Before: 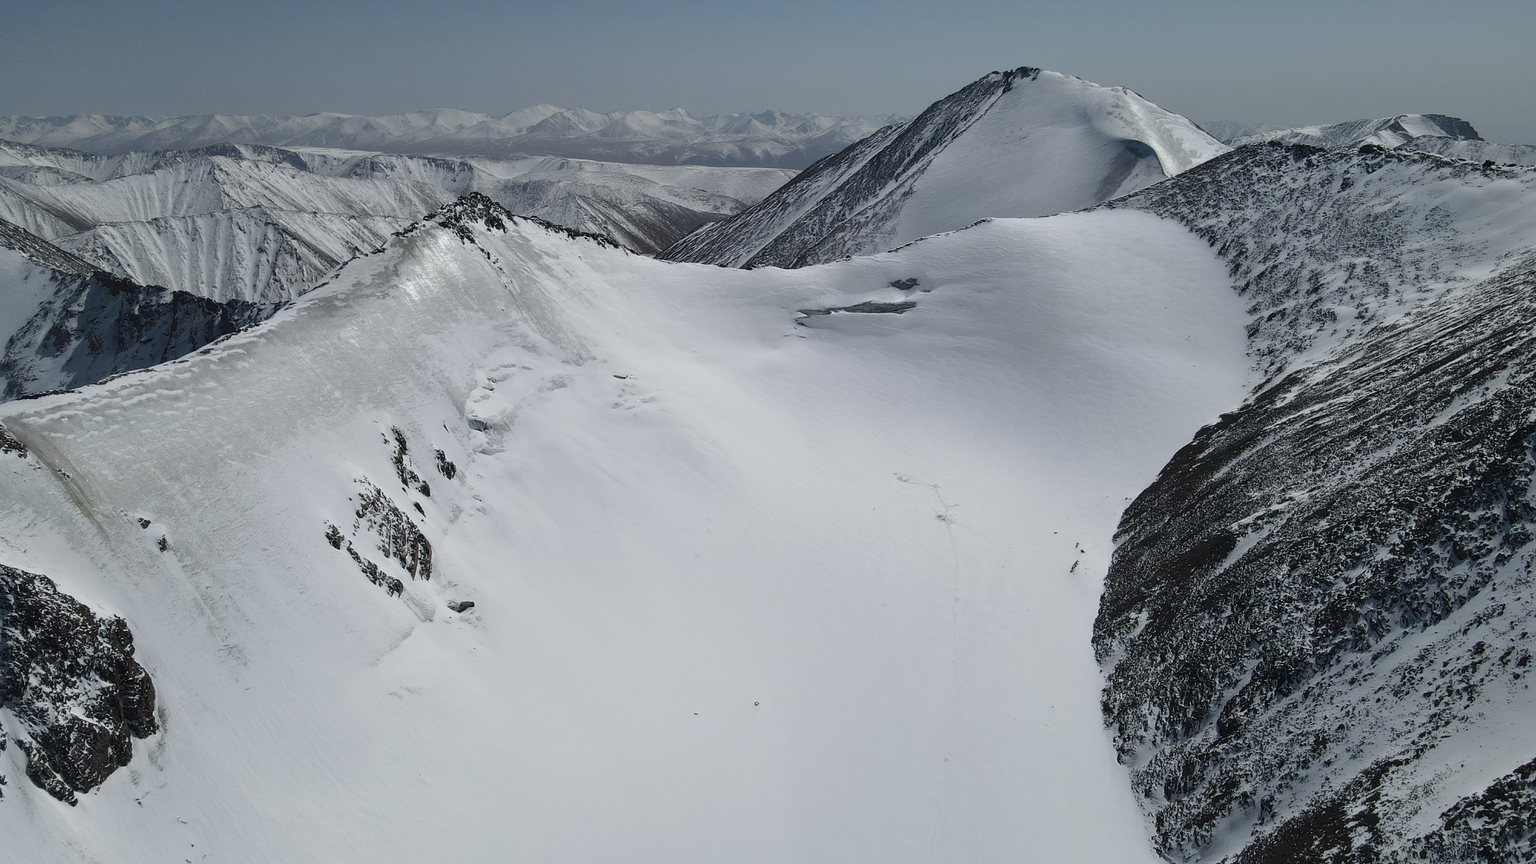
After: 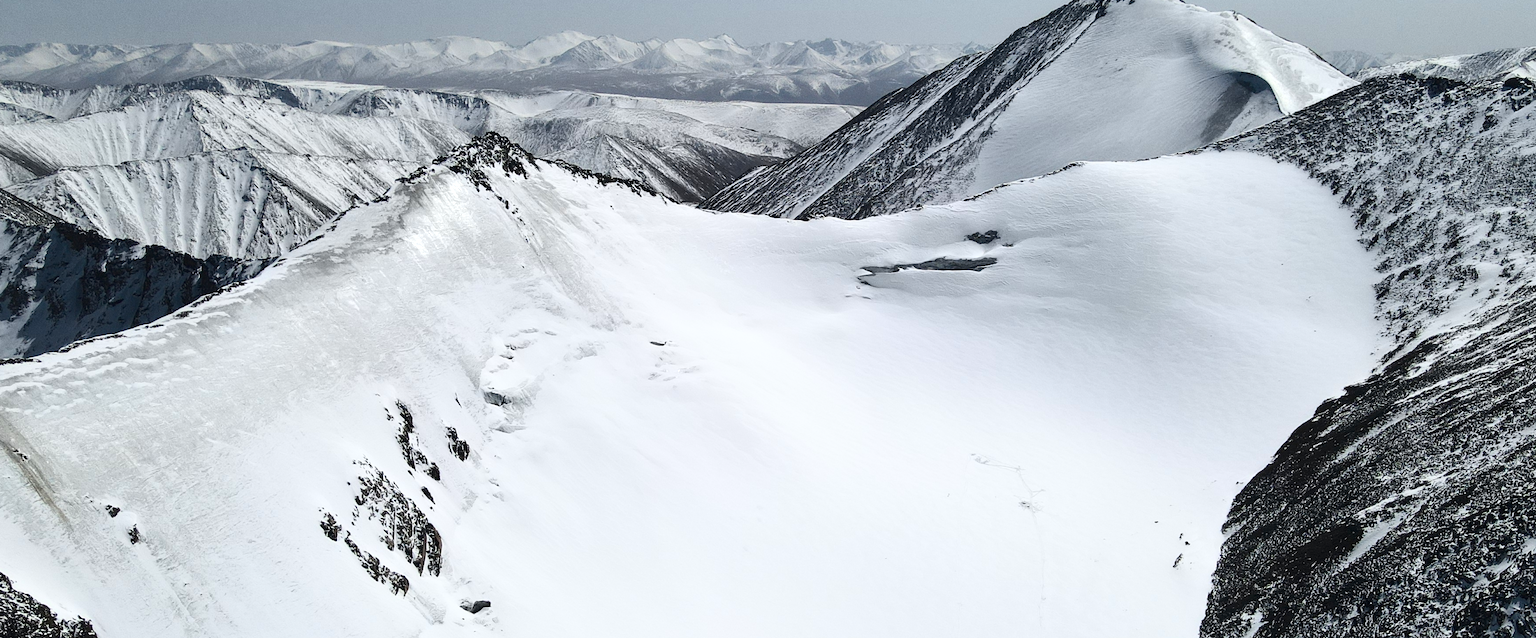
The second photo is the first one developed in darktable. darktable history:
crop: left 3.015%, top 8.969%, right 9.647%, bottom 26.457%
exposure: exposure 0.6 EV, compensate highlight preservation false
contrast brightness saturation: contrast 0.28
